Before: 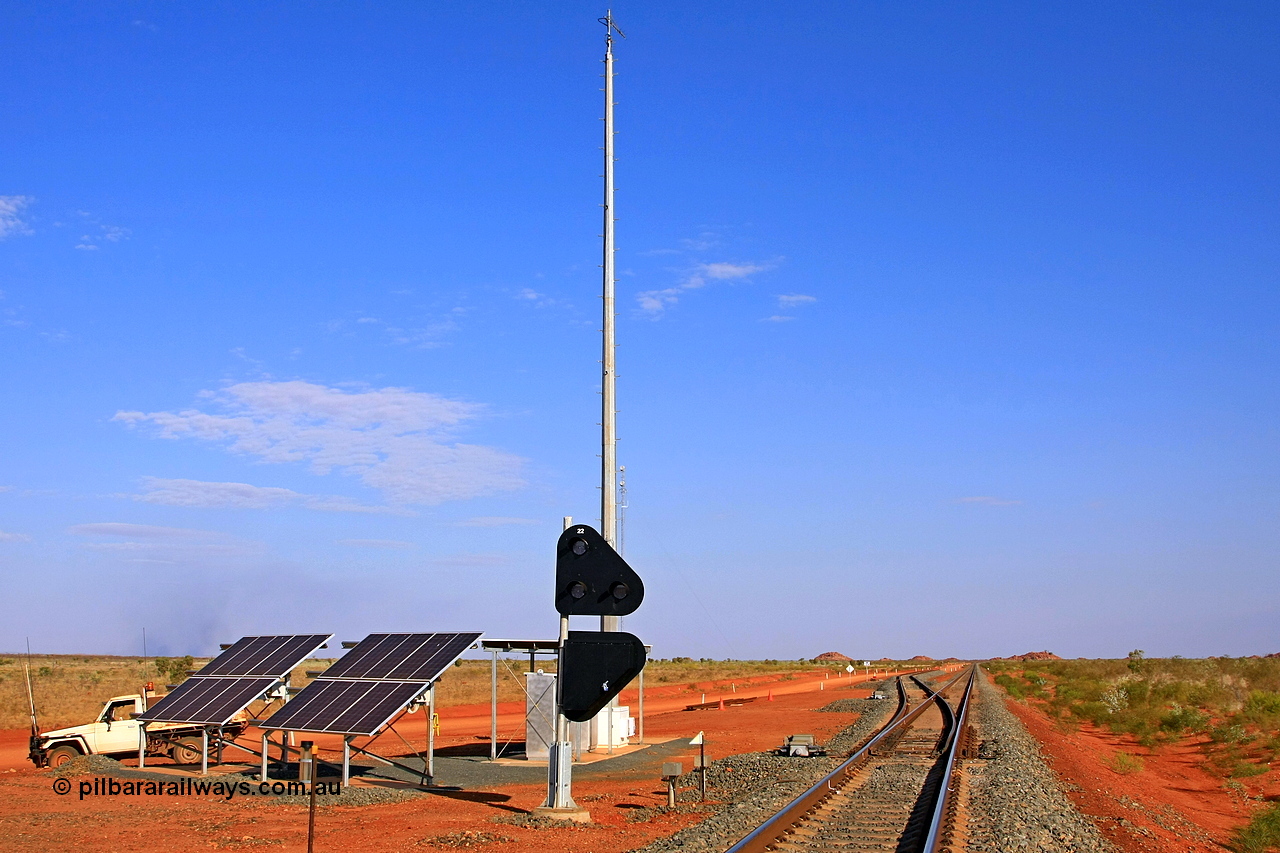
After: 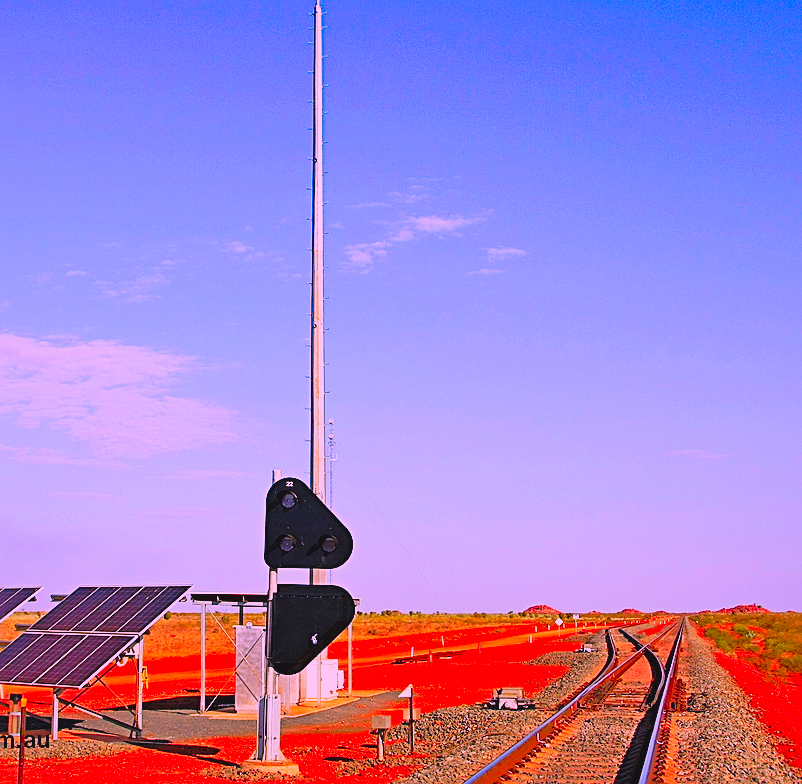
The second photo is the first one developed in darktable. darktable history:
crop and rotate: left 22.77%, top 5.626%, right 14.511%, bottom 2.357%
tone curve: curves: ch0 [(0, 0.032) (0.094, 0.08) (0.265, 0.208) (0.41, 0.417) (0.498, 0.496) (0.638, 0.673) (0.819, 0.841) (0.96, 0.899)]; ch1 [(0, 0) (0.161, 0.092) (0.37, 0.302) (0.417, 0.434) (0.495, 0.504) (0.576, 0.589) (0.725, 0.765) (1, 1)]; ch2 [(0, 0) (0.352, 0.403) (0.45, 0.469) (0.521, 0.515) (0.59, 0.579) (1, 1)], preserve colors none
shadows and highlights: on, module defaults
exposure: black level correction 0.001, compensate exposure bias true
contrast brightness saturation: brightness 0.155
color correction: highlights a* 19.39, highlights b* -11.67, saturation 1.66
sharpen: on, module defaults
